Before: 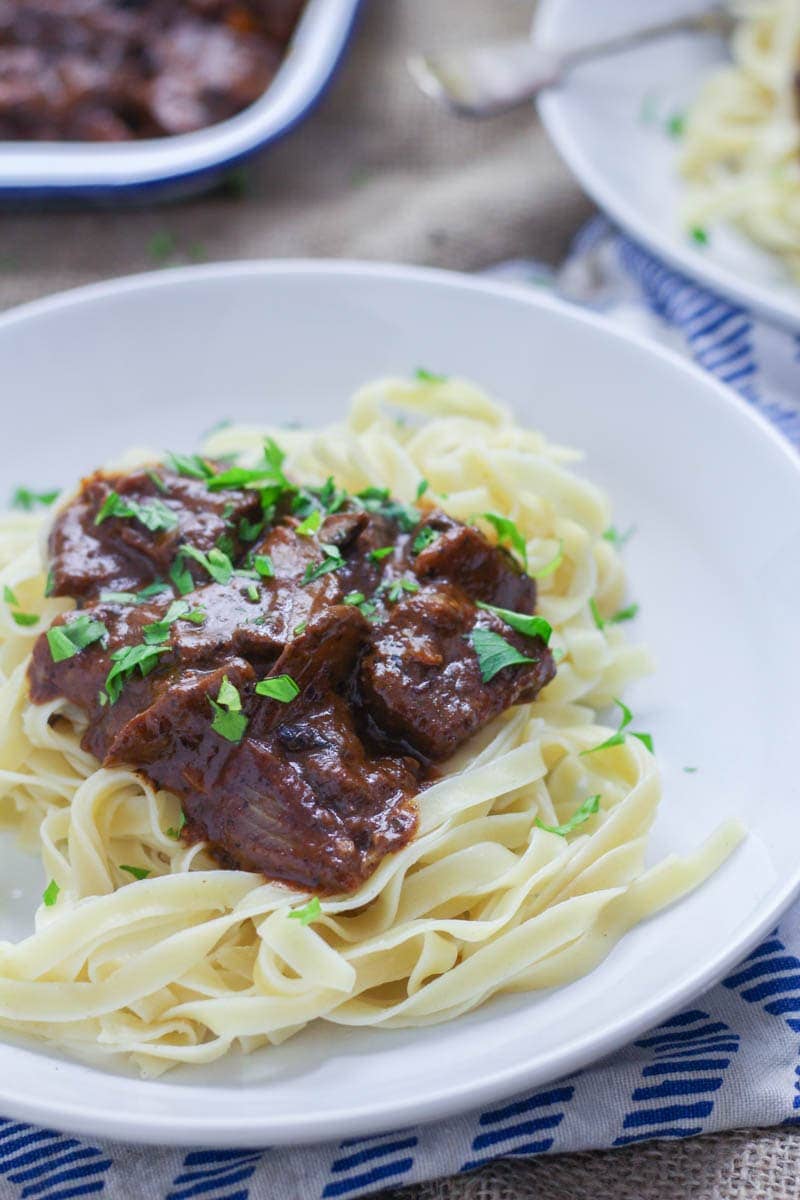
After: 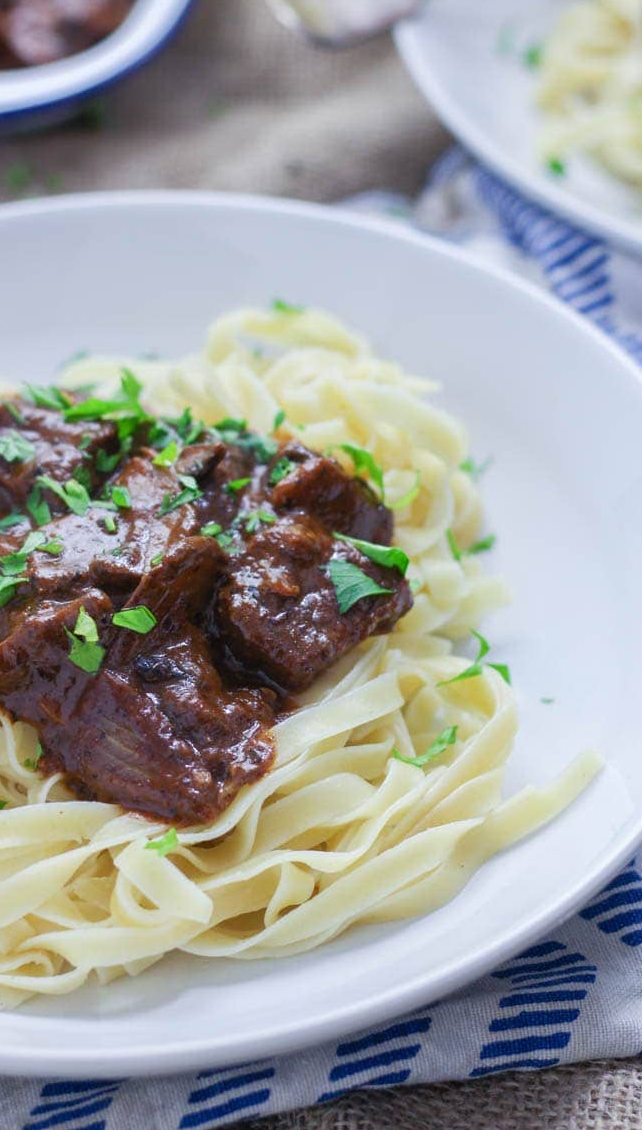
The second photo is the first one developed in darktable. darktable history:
sharpen: radius 5.325, amount 0.312, threshold 26.433
crop and rotate: left 17.959%, top 5.771%, right 1.742%
